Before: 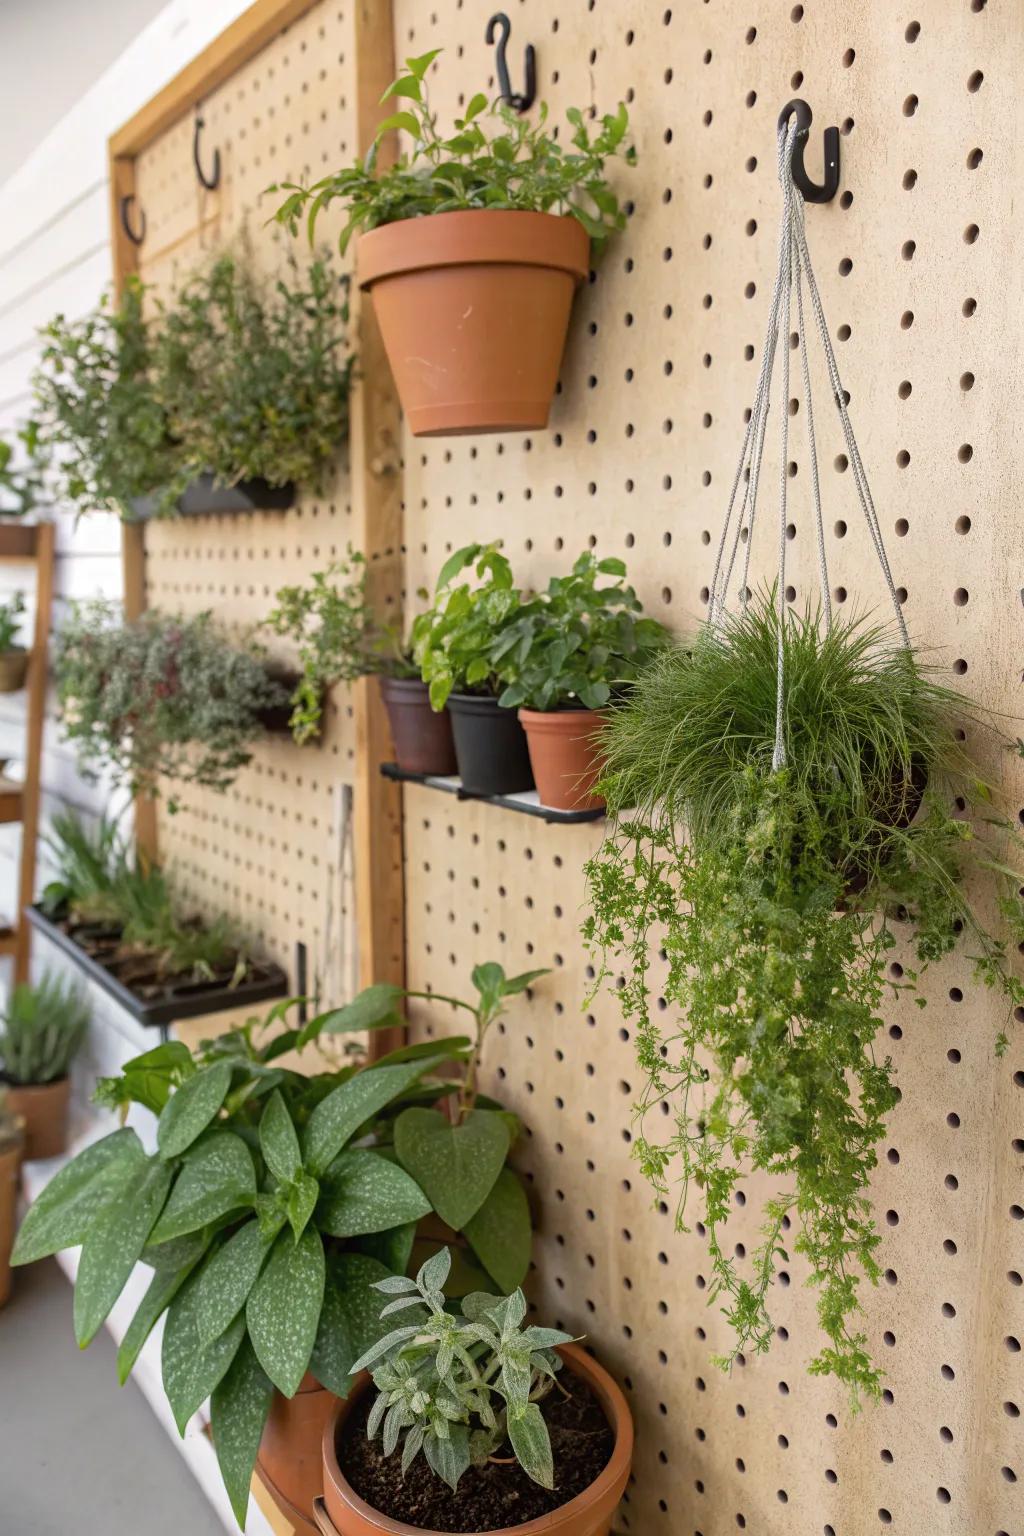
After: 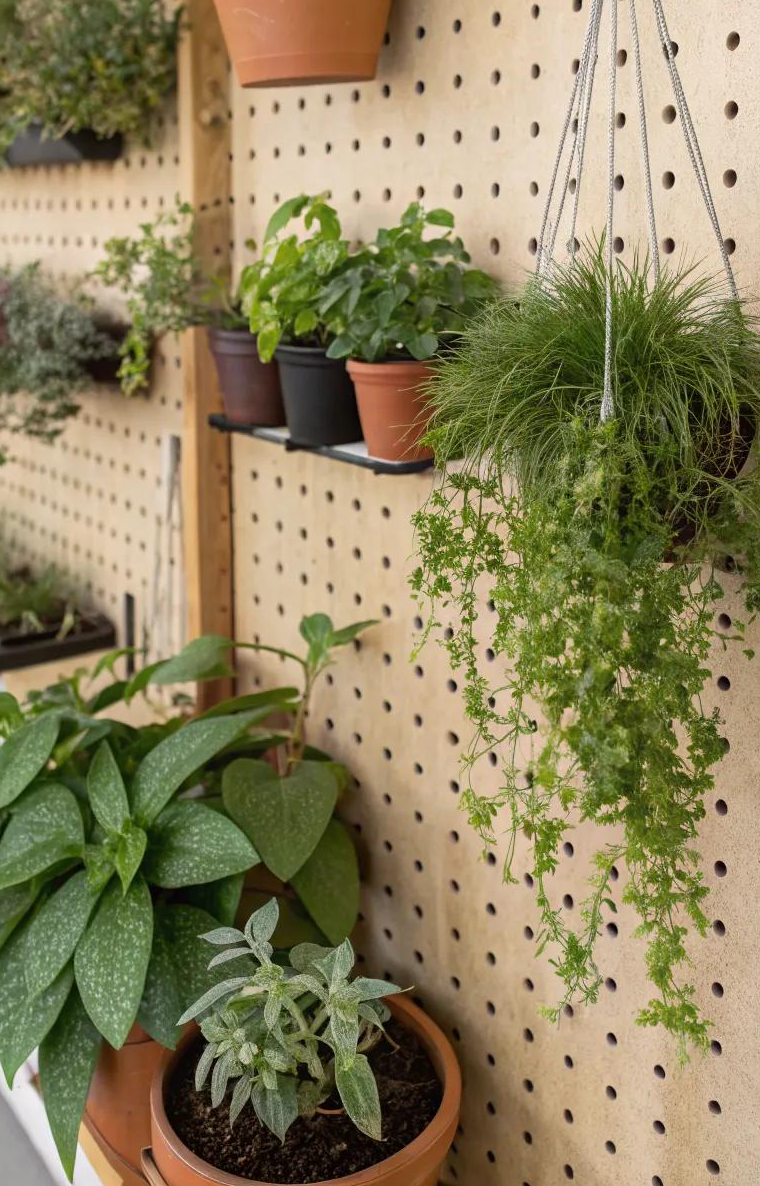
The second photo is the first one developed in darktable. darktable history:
crop: left 16.869%, top 22.776%, right 8.858%
